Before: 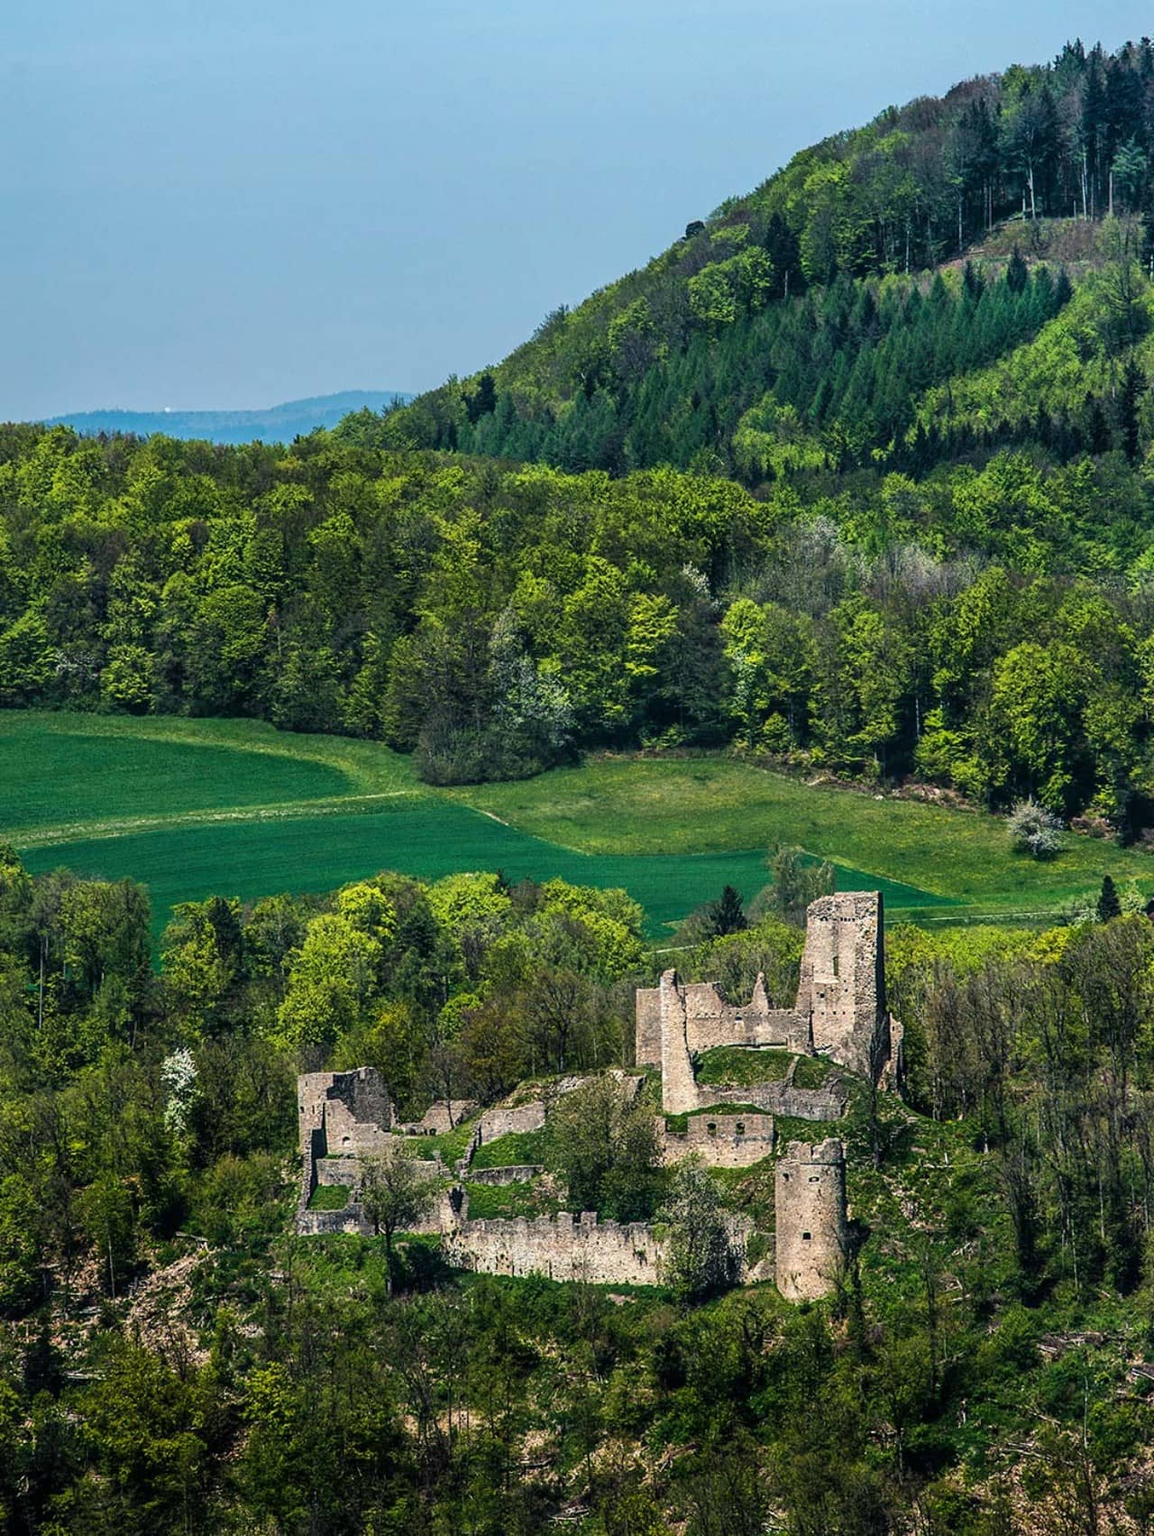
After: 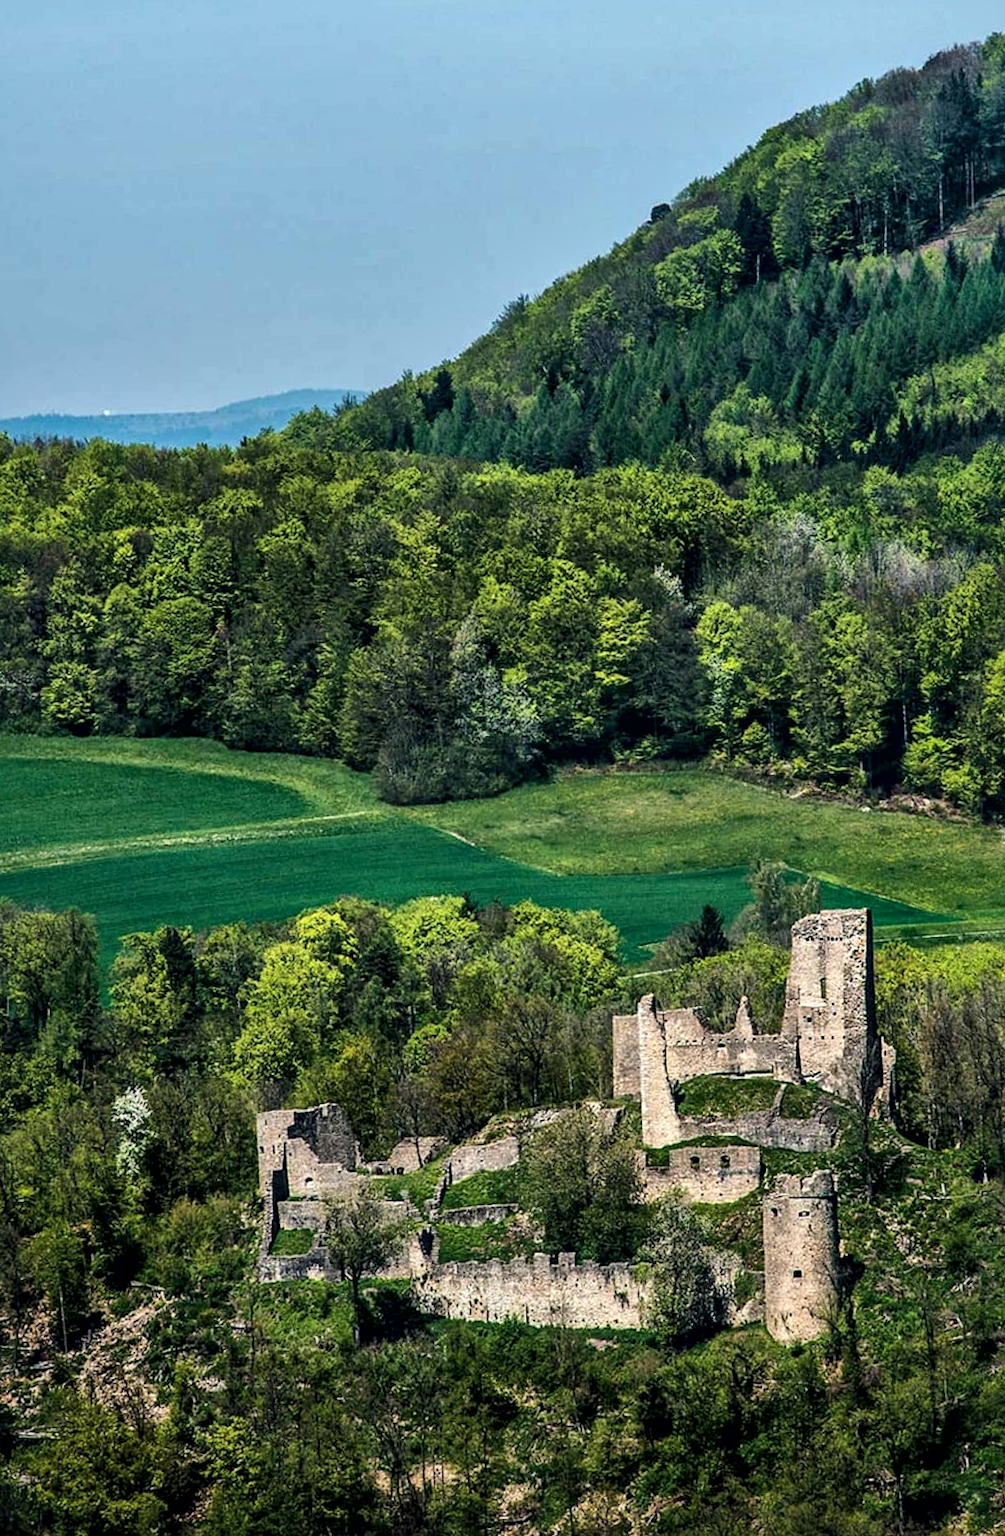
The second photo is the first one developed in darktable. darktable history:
local contrast: mode bilateral grid, contrast 50, coarseness 50, detail 150%, midtone range 0.2
crop and rotate: angle 1°, left 4.281%, top 0.642%, right 11.383%, bottom 2.486%
